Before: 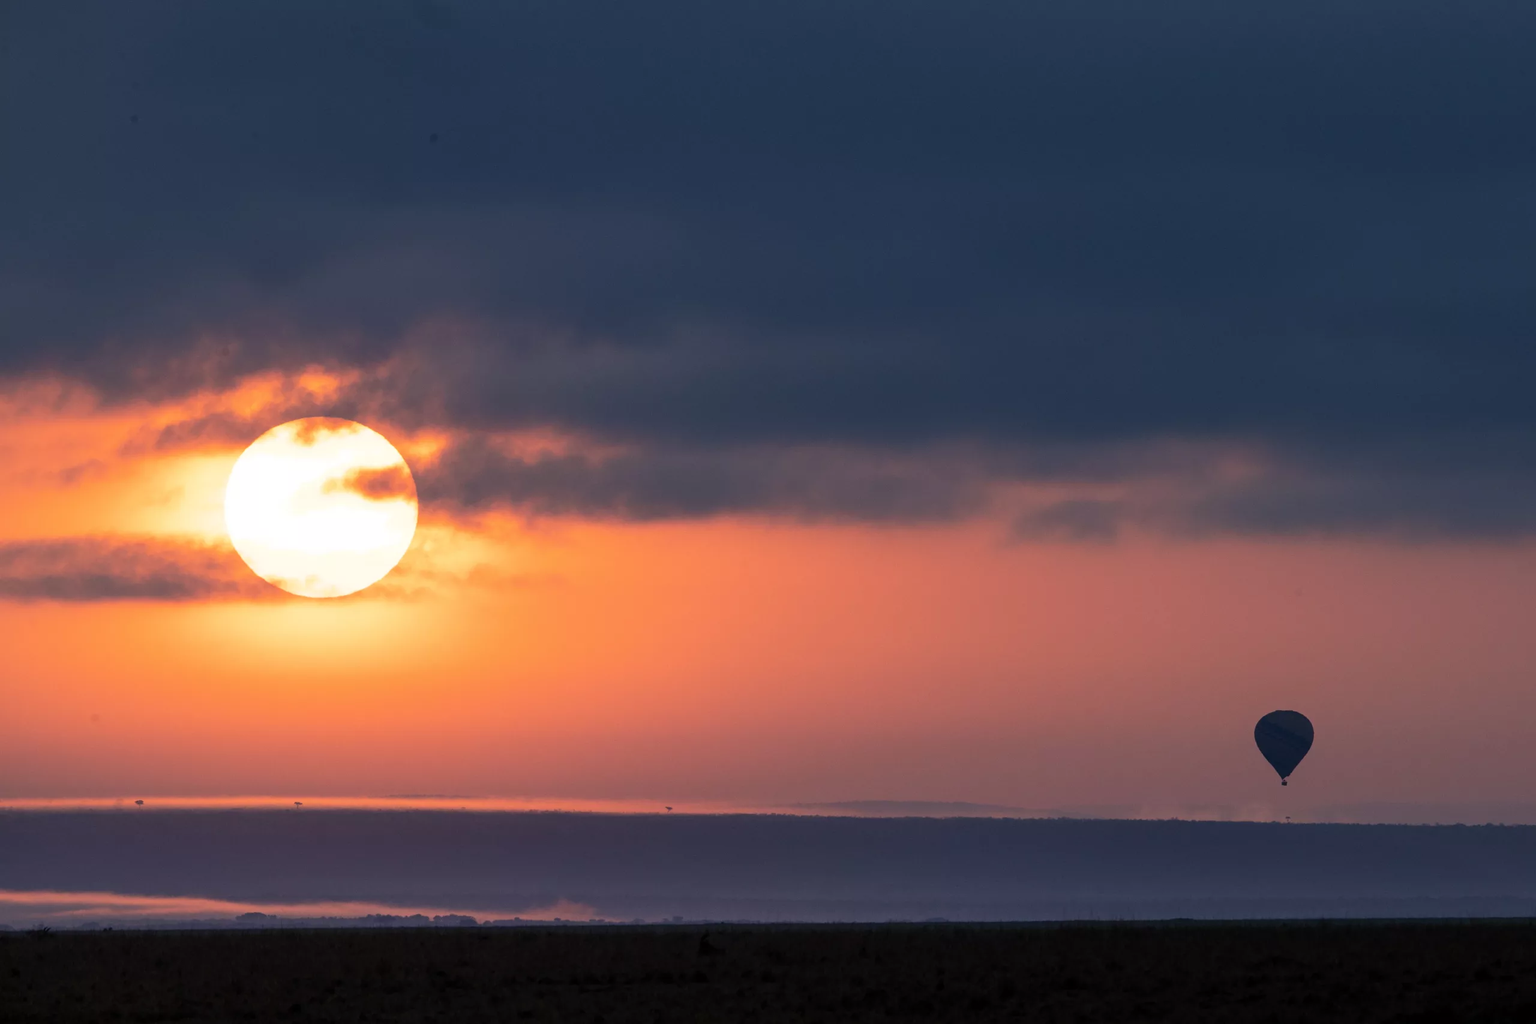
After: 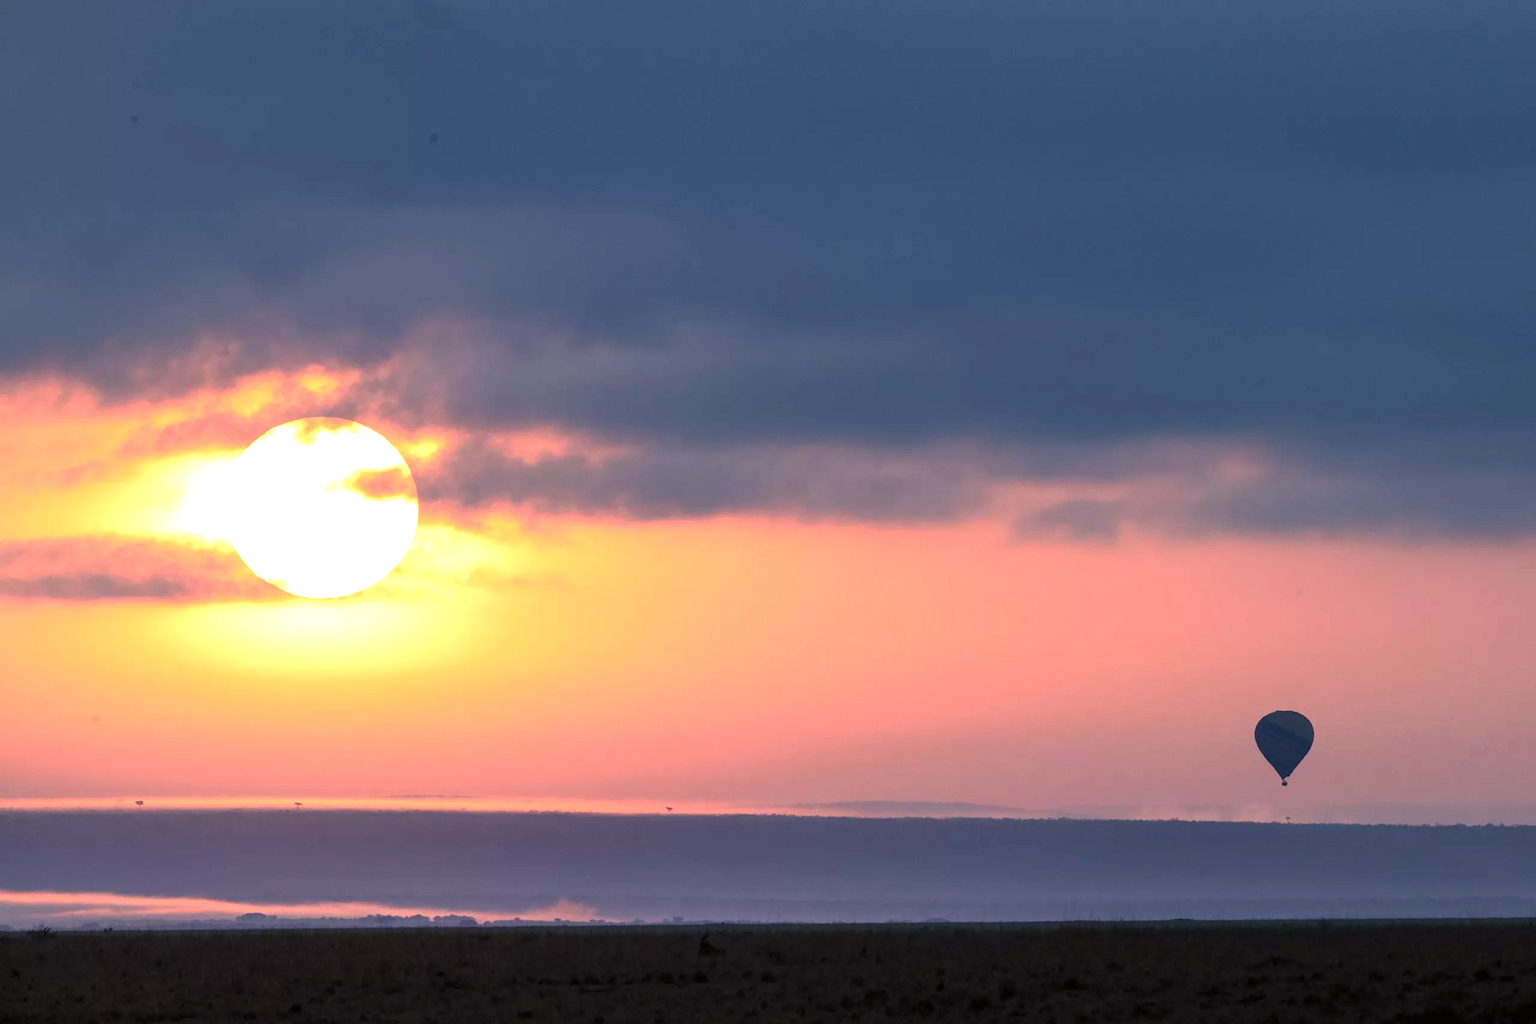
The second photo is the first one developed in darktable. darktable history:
levels: white 99.89%
exposure: black level correction 0, exposure 1.199 EV, compensate highlight preservation false
